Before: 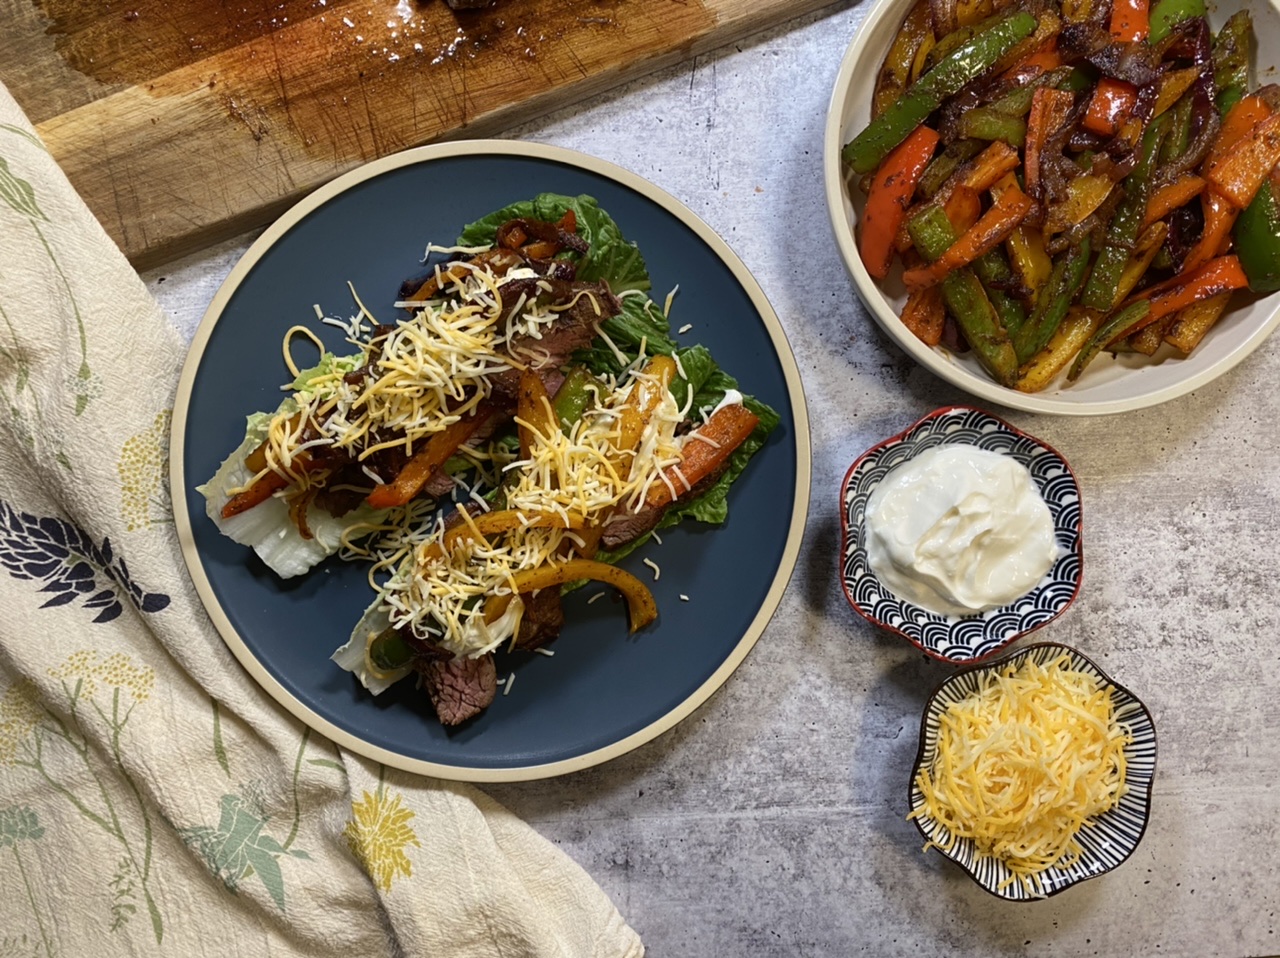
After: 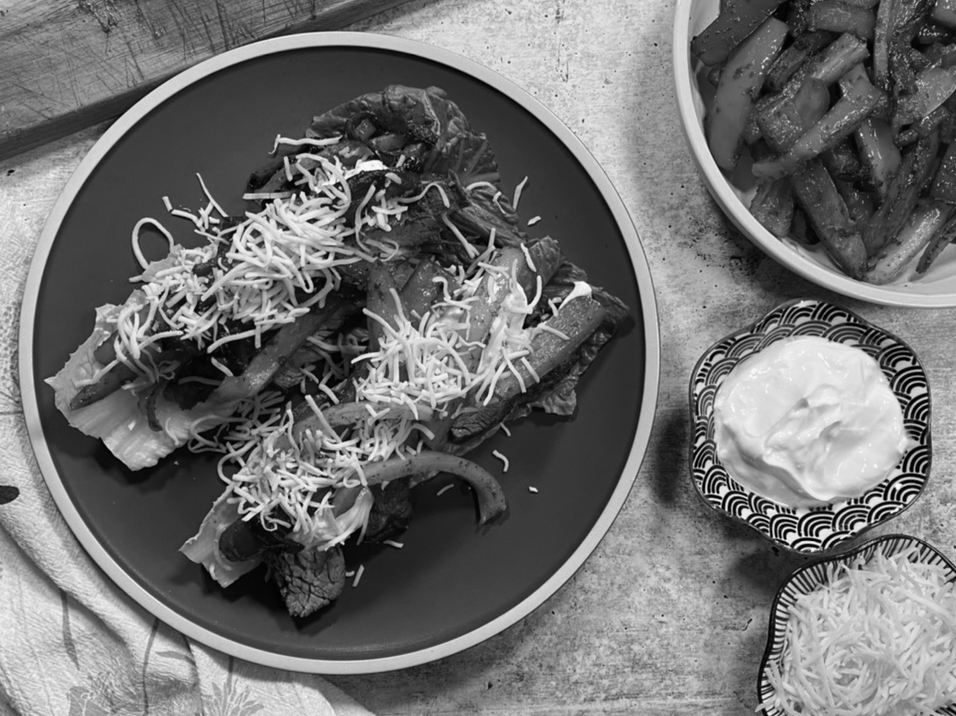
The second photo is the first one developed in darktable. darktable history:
velvia: strength 21.76%
monochrome: on, module defaults
white balance: red 1.08, blue 0.791
crop and rotate: left 11.831%, top 11.346%, right 13.429%, bottom 13.899%
